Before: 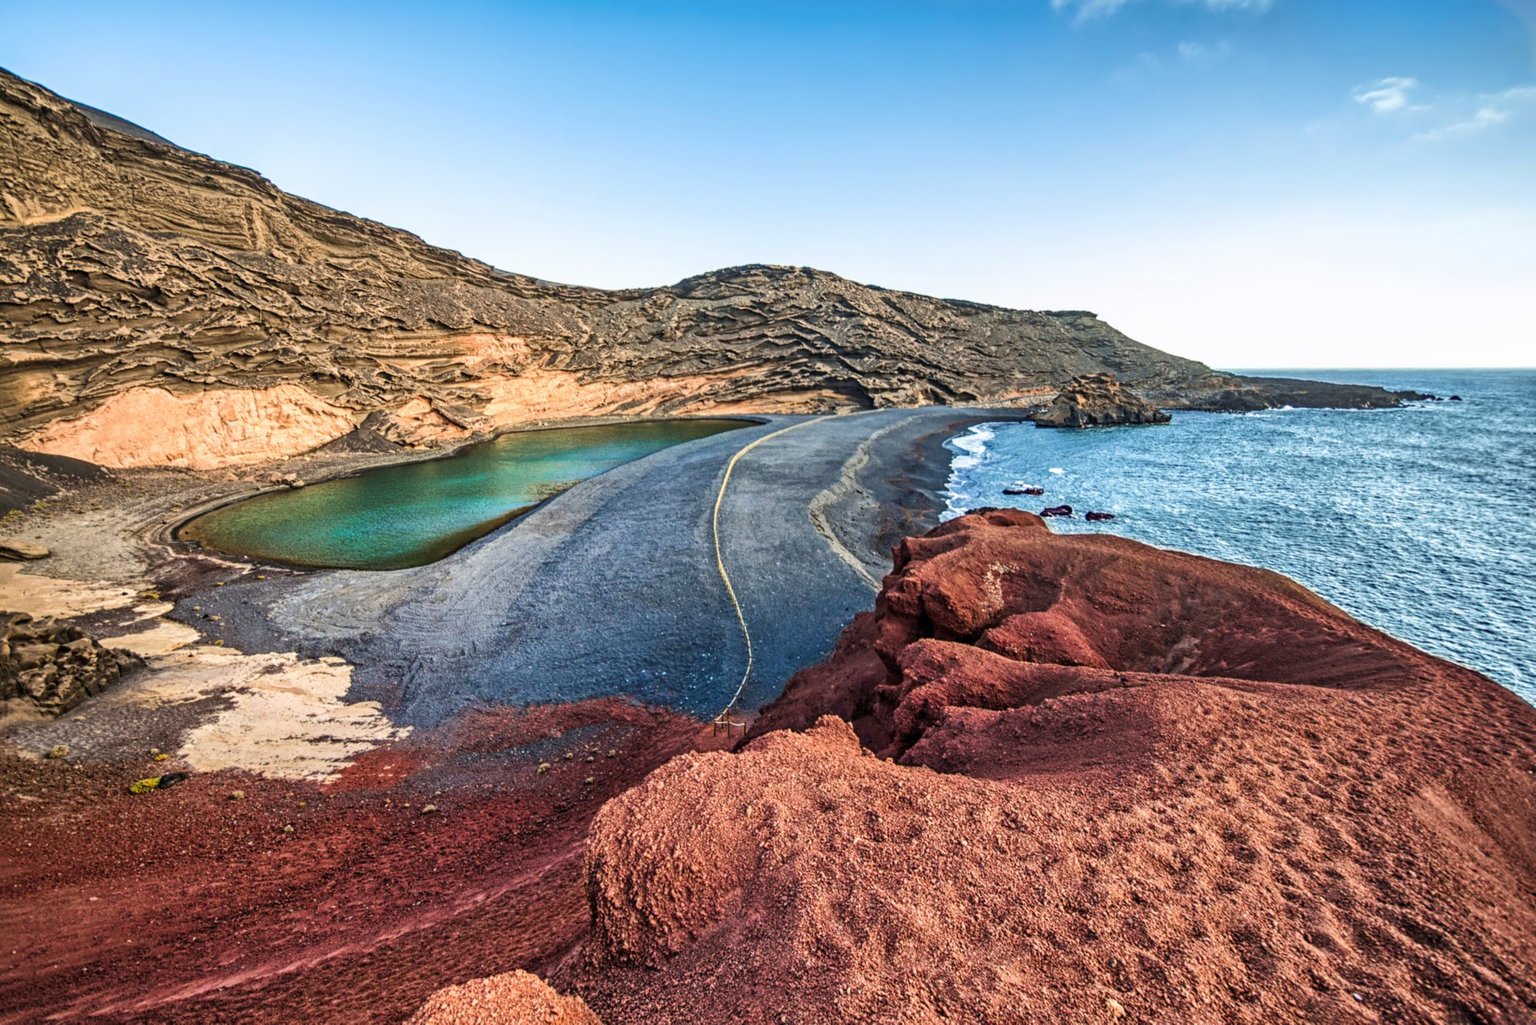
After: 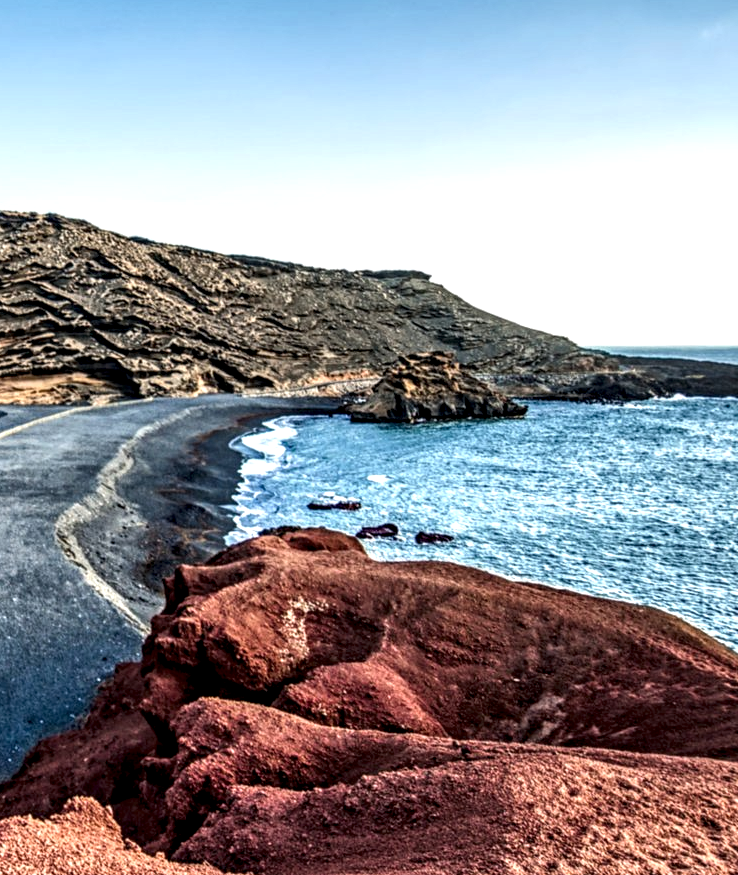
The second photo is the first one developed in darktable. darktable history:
exposure: exposure 0.014 EV, compensate highlight preservation false
local contrast: highlights 80%, shadows 57%, detail 175%, midtone range 0.602
crop and rotate: left 49.936%, top 10.094%, right 13.136%, bottom 24.256%
